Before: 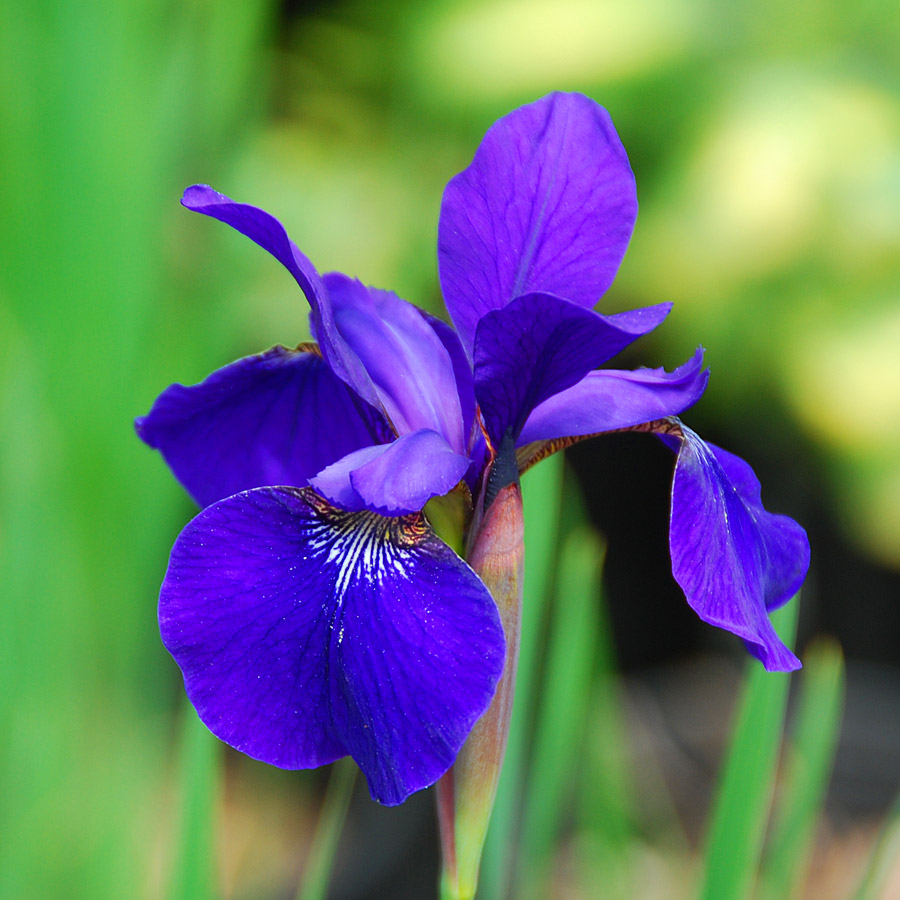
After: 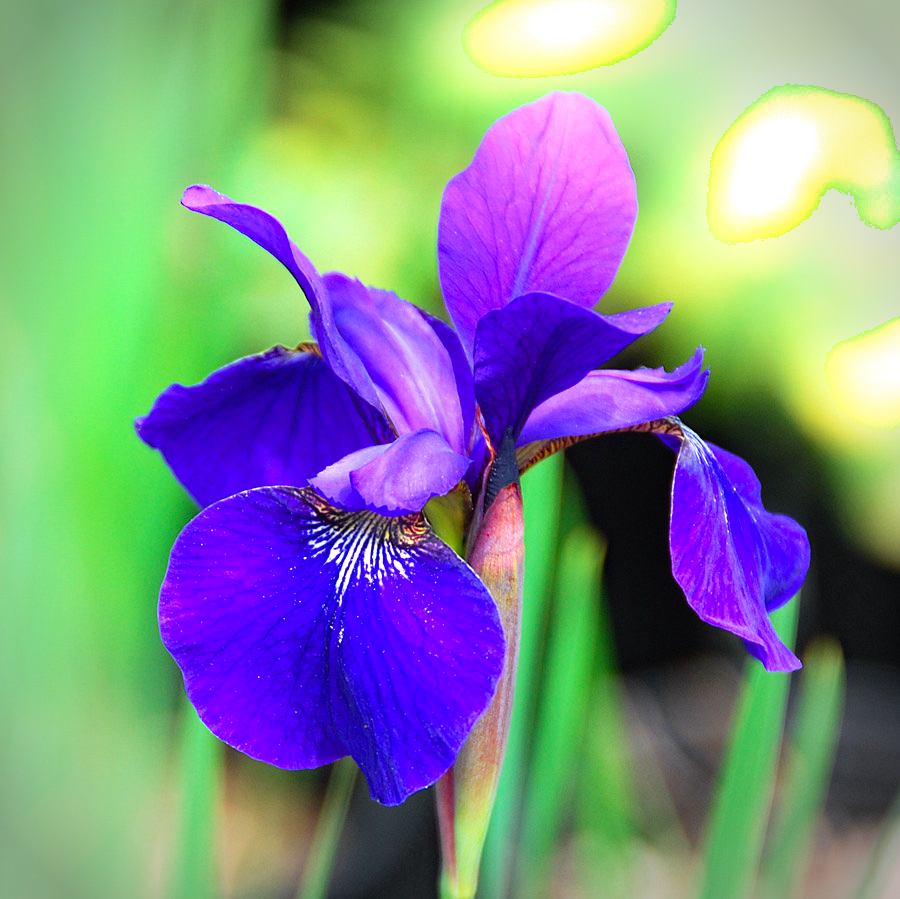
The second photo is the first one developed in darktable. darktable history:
tone equalizer: -8 EV -0.425 EV, -7 EV -0.408 EV, -6 EV -0.361 EV, -5 EV -0.197 EV, -3 EV 0.245 EV, -2 EV 0.324 EV, -1 EV 0.368 EV, +0 EV 0.44 EV, mask exposure compensation -0.5 EV
crop: bottom 0.07%
exposure: black level correction 0, exposure 0.4 EV, compensate exposure bias true, compensate highlight preservation false
haze removal: strength 0.284, distance 0.256, compatibility mode true, adaptive false
vignetting: unbound false
shadows and highlights: shadows -54.92, highlights 86.7, soften with gaussian
